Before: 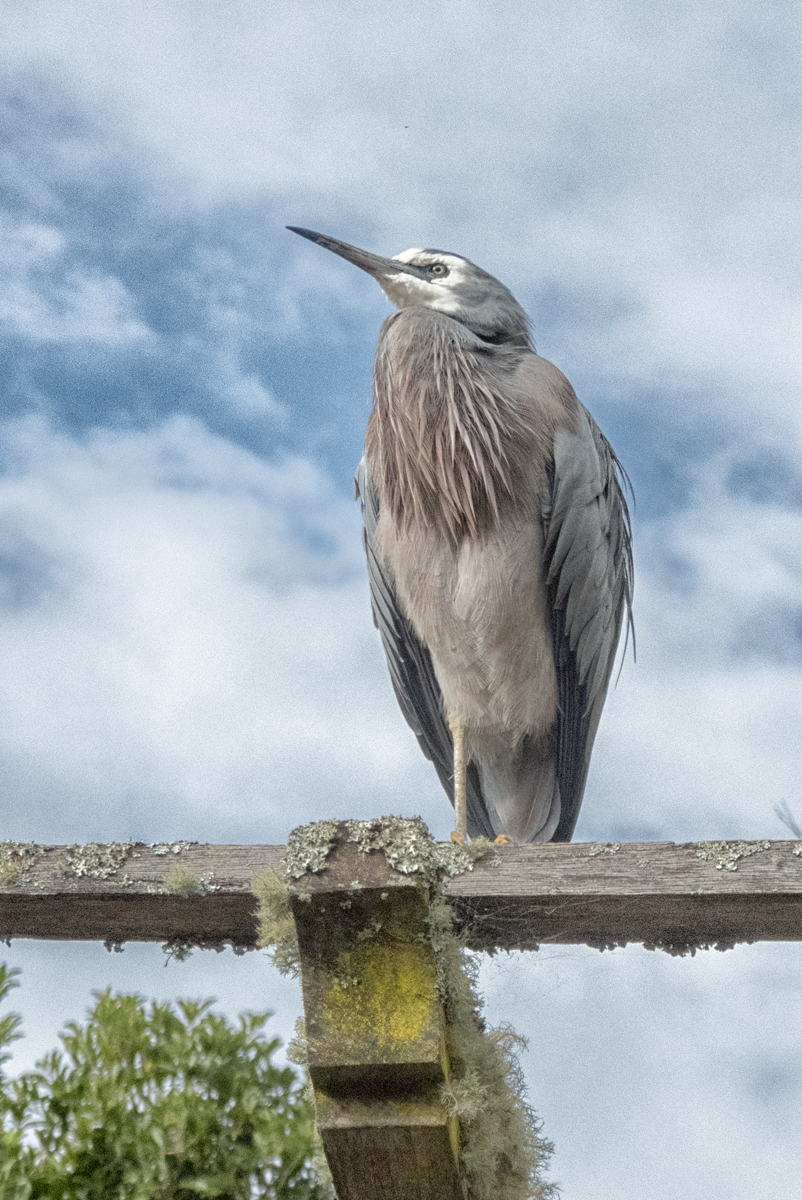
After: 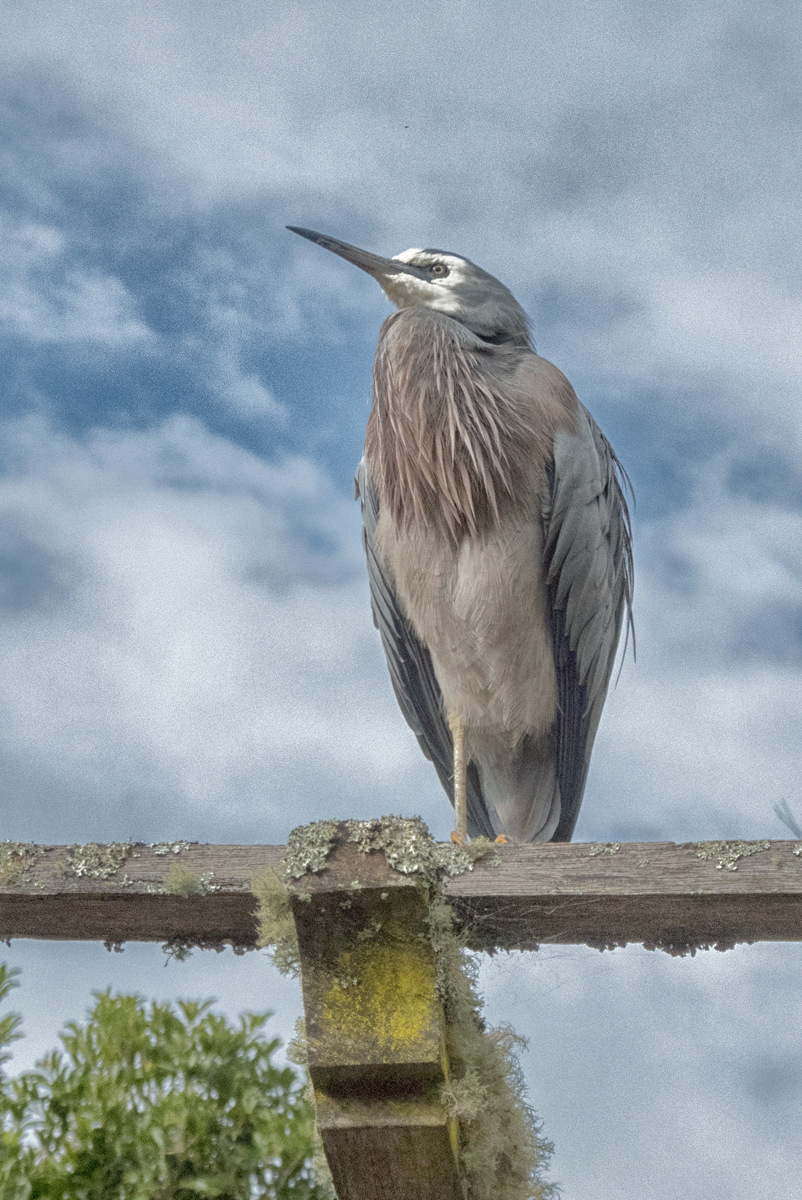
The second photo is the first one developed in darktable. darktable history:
shadows and highlights: highlights -59.74
